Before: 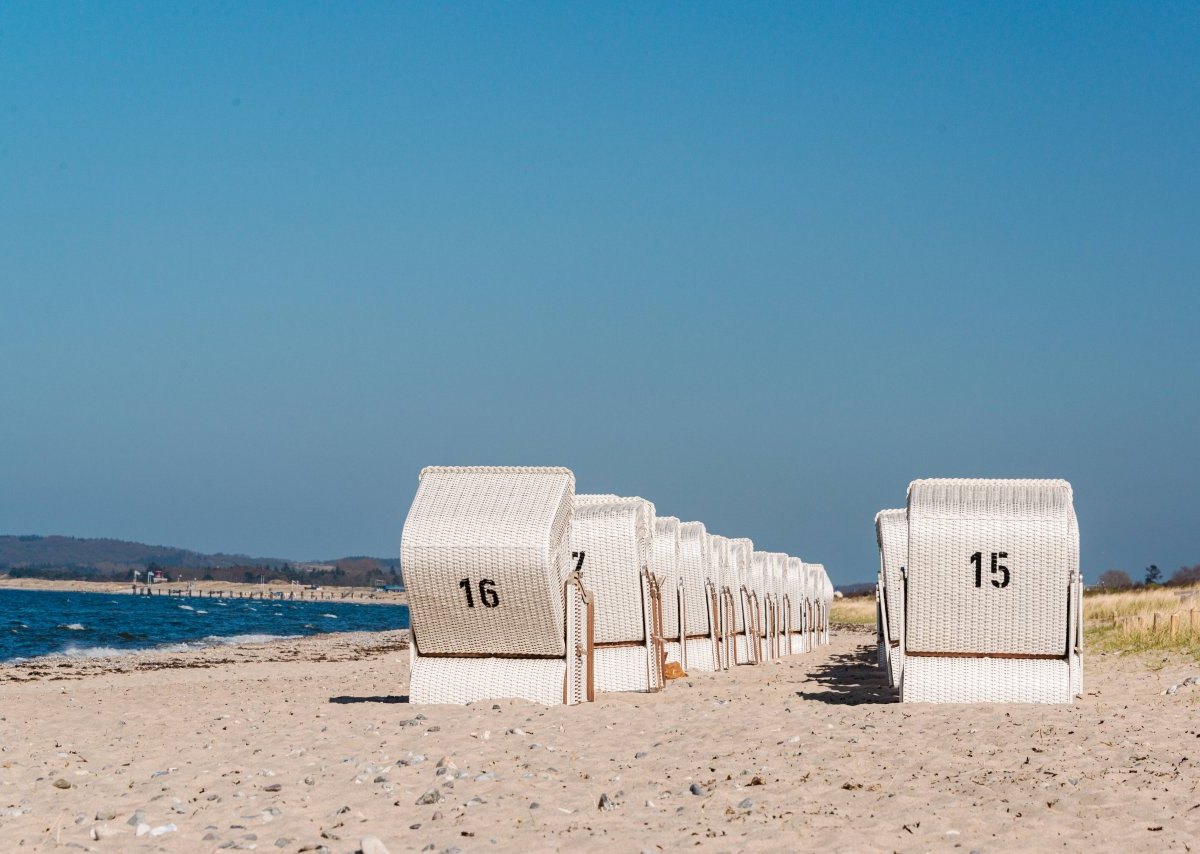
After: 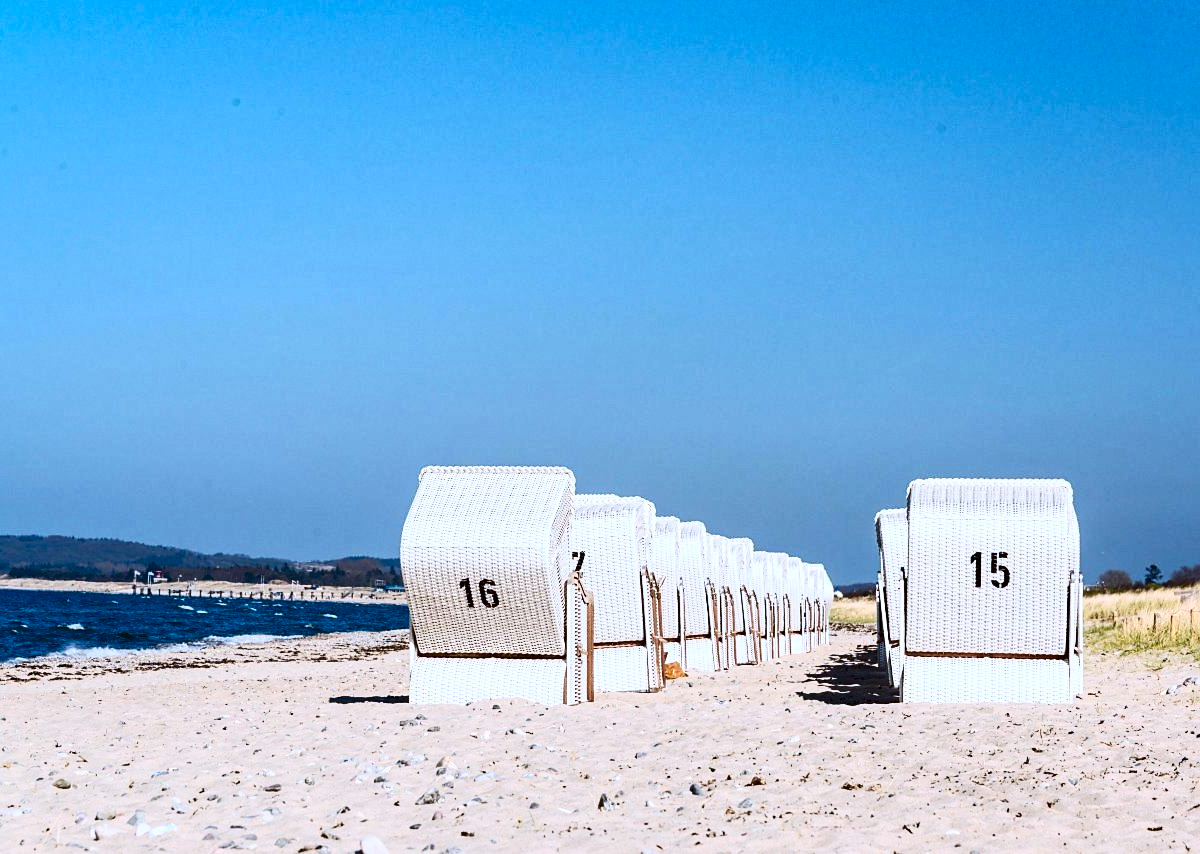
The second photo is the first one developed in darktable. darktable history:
white balance: red 0.931, blue 1.11
contrast brightness saturation: contrast 0.4, brightness 0.05, saturation 0.25
local contrast: mode bilateral grid, contrast 20, coarseness 50, detail 120%, midtone range 0.2
sharpen: radius 1.559, amount 0.373, threshold 1.271
